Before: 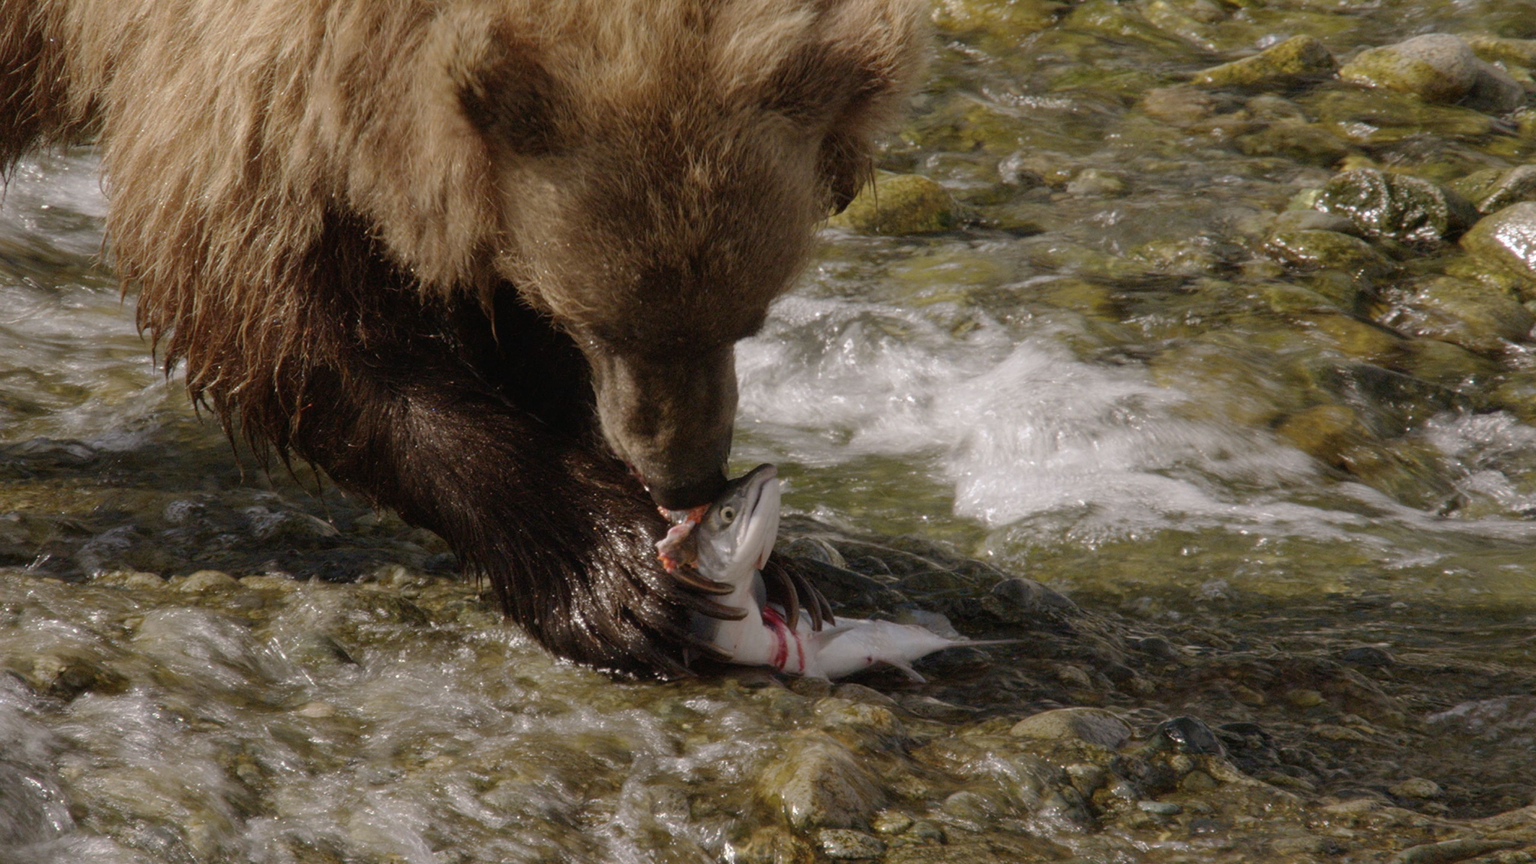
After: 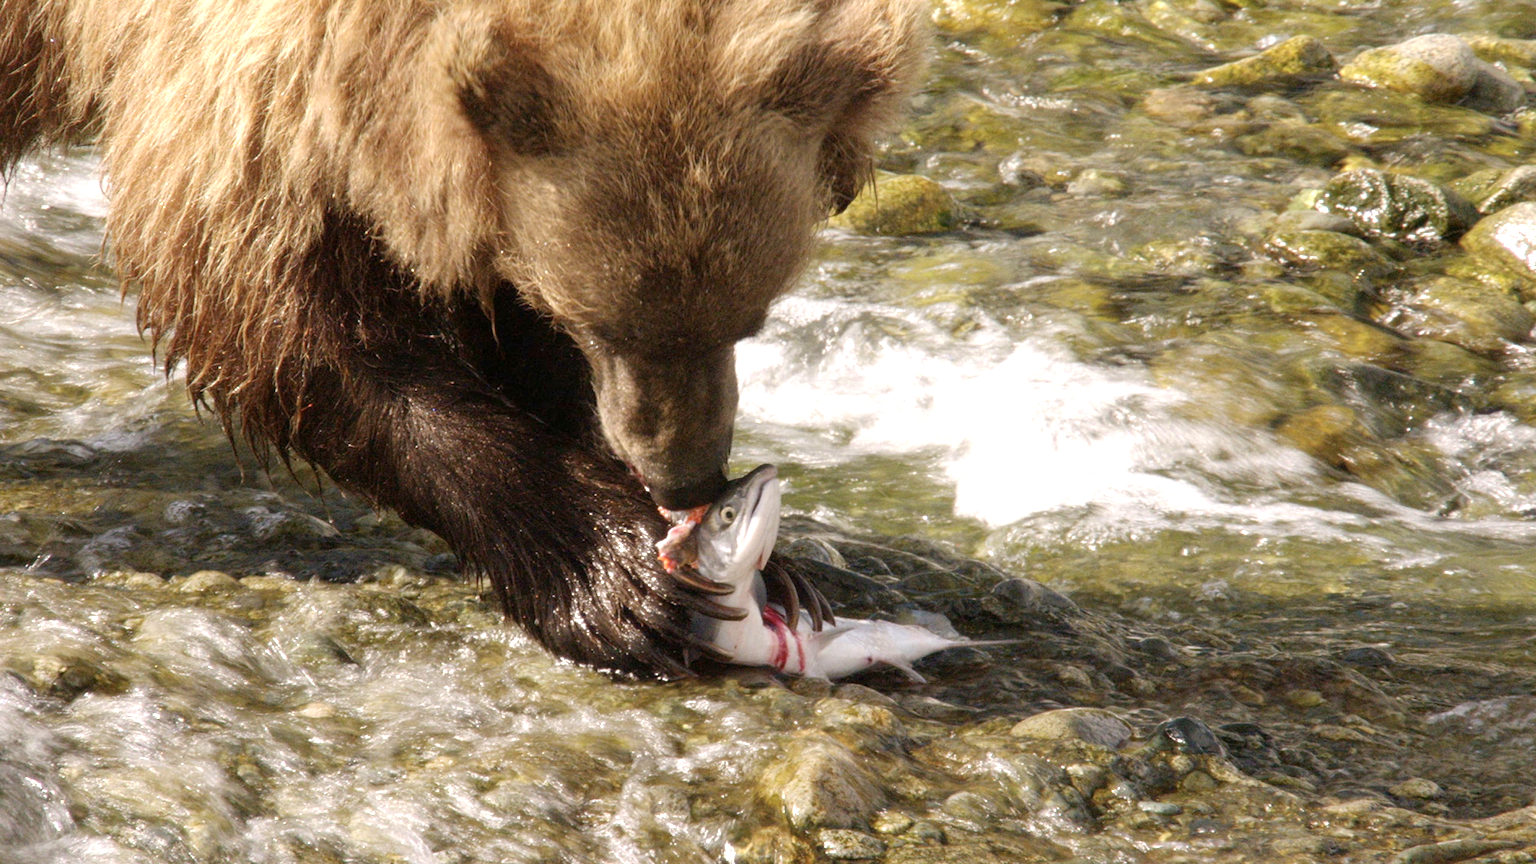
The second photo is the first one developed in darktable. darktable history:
exposure: black level correction 0.002, exposure 1.315 EV, compensate highlight preservation false
